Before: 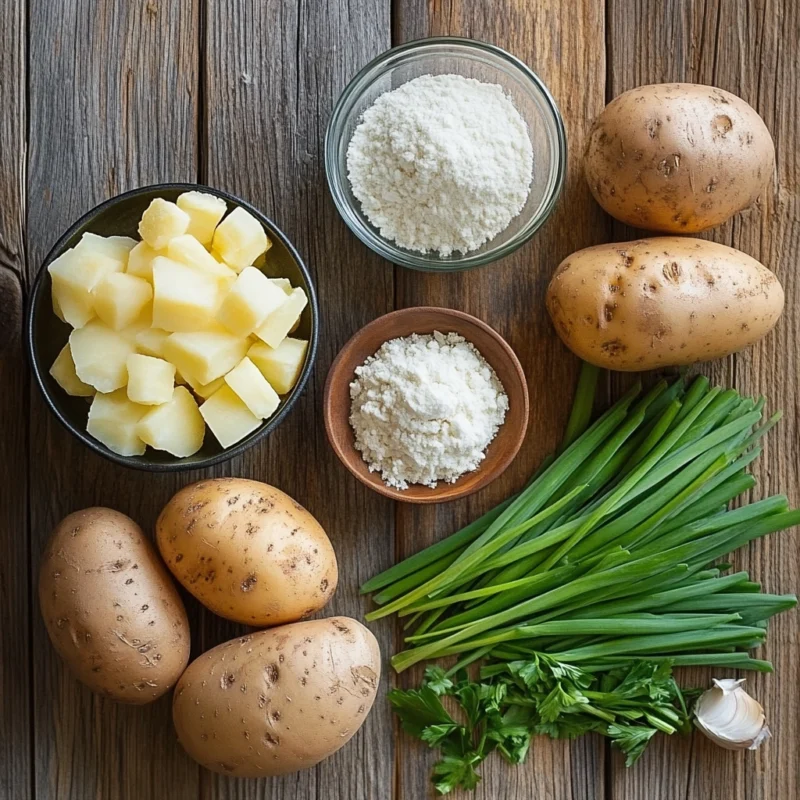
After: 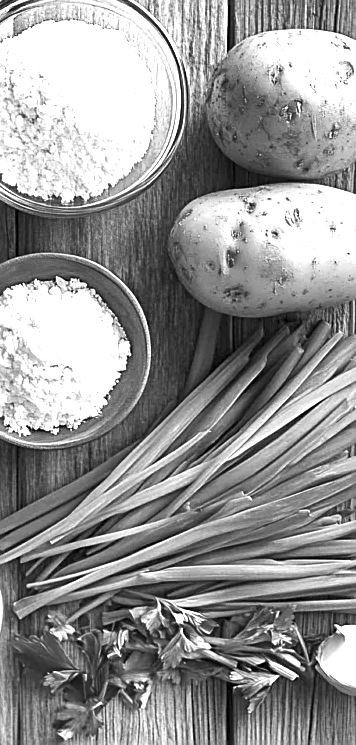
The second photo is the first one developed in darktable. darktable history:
exposure: black level correction 0, exposure 1.461 EV, compensate exposure bias true, compensate highlight preservation false
sharpen: on, module defaults
color calibration: output gray [0.21, 0.42, 0.37, 0], illuminant as shot in camera, x 0.358, y 0.373, temperature 4628.91 K
crop: left 47.36%, top 6.782%, right 8.065%
shadows and highlights: low approximation 0.01, soften with gaussian
